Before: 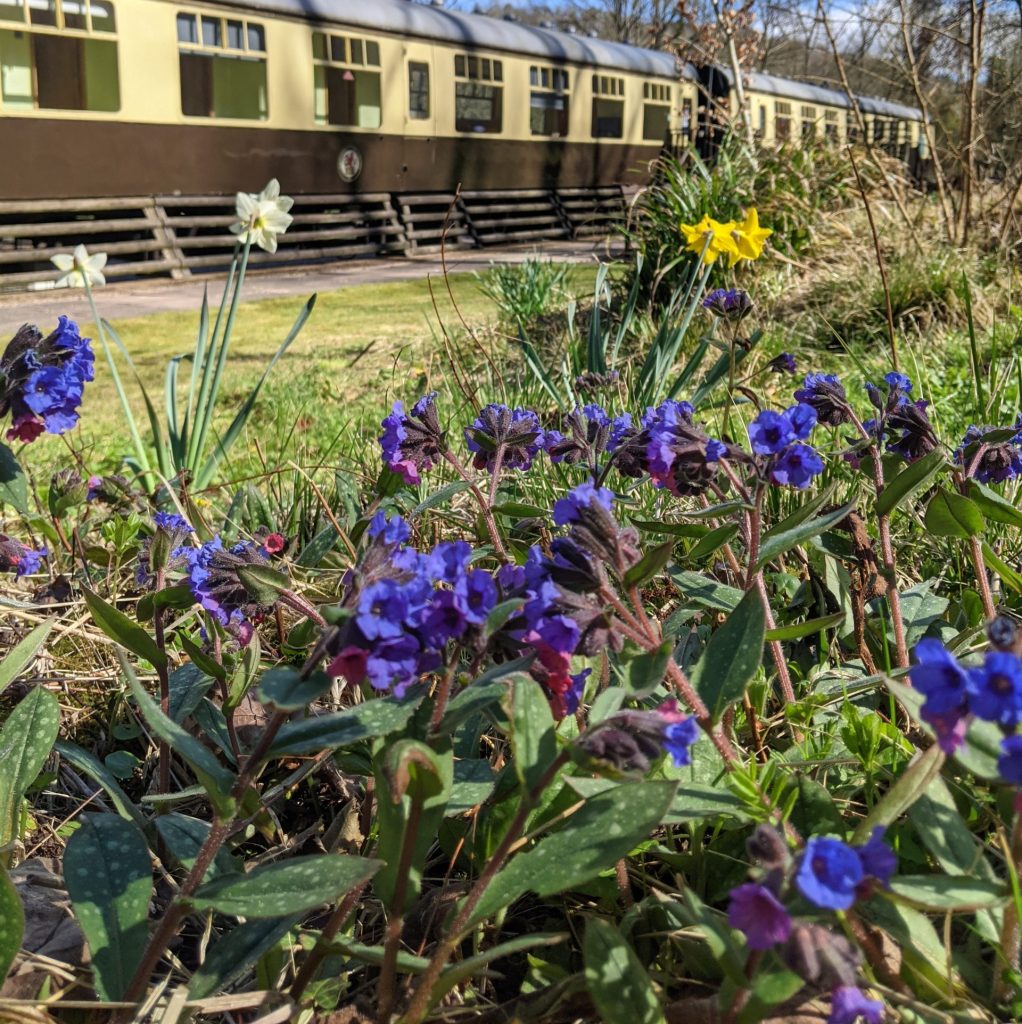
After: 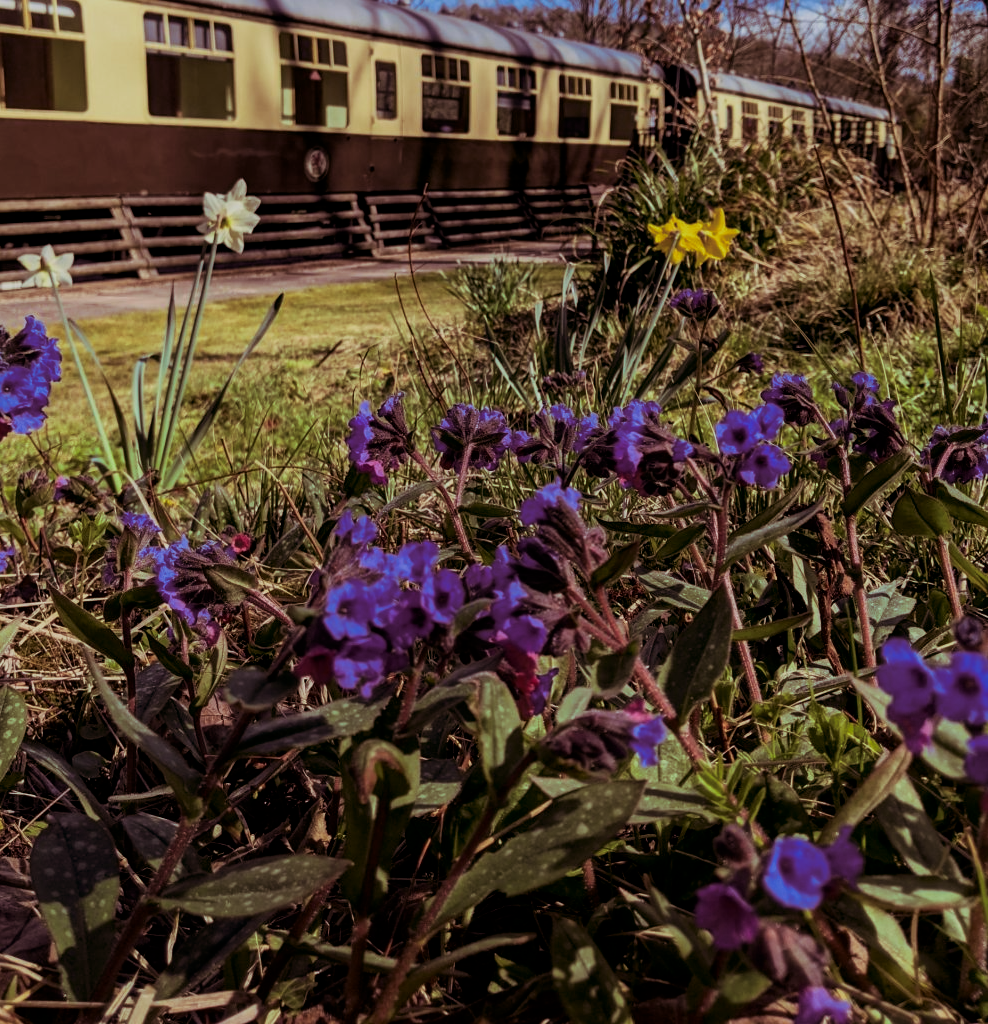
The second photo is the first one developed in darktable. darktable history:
filmic rgb: black relative exposure -7.92 EV, white relative exposure 4.13 EV, threshold 3 EV, hardness 4.02, latitude 51.22%, contrast 1.013, shadows ↔ highlights balance 5.35%, color science v5 (2021), contrast in shadows safe, contrast in highlights safe, enable highlight reconstruction true
exposure: black level correction -0.003, exposure 0.04 EV, compensate highlight preservation false
contrast brightness saturation: brightness -0.25, saturation 0.2
split-toning: highlights › hue 298.8°, highlights › saturation 0.73, compress 41.76%
crop and rotate: left 3.238%
